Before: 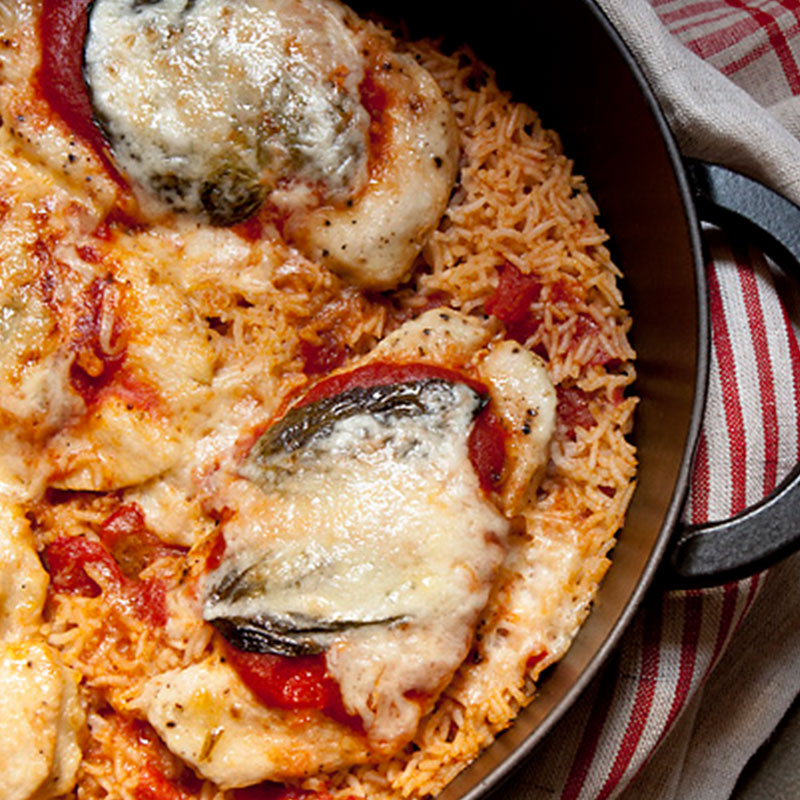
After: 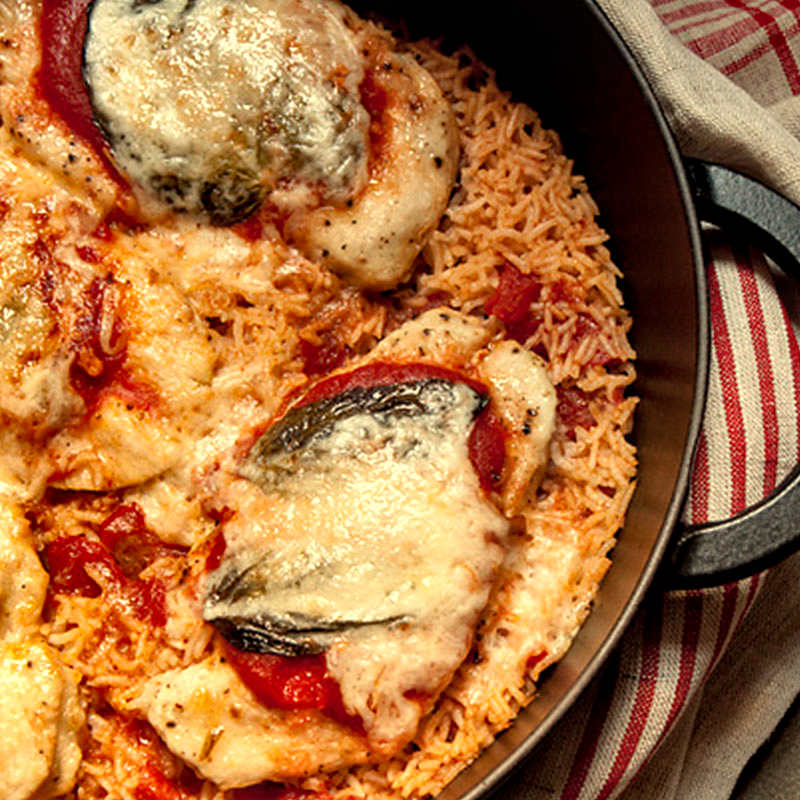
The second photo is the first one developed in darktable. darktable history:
white balance: red 1.08, blue 0.791
shadows and highlights: radius 171.16, shadows 27, white point adjustment 3.13, highlights -67.95, soften with gaussian
local contrast: on, module defaults
